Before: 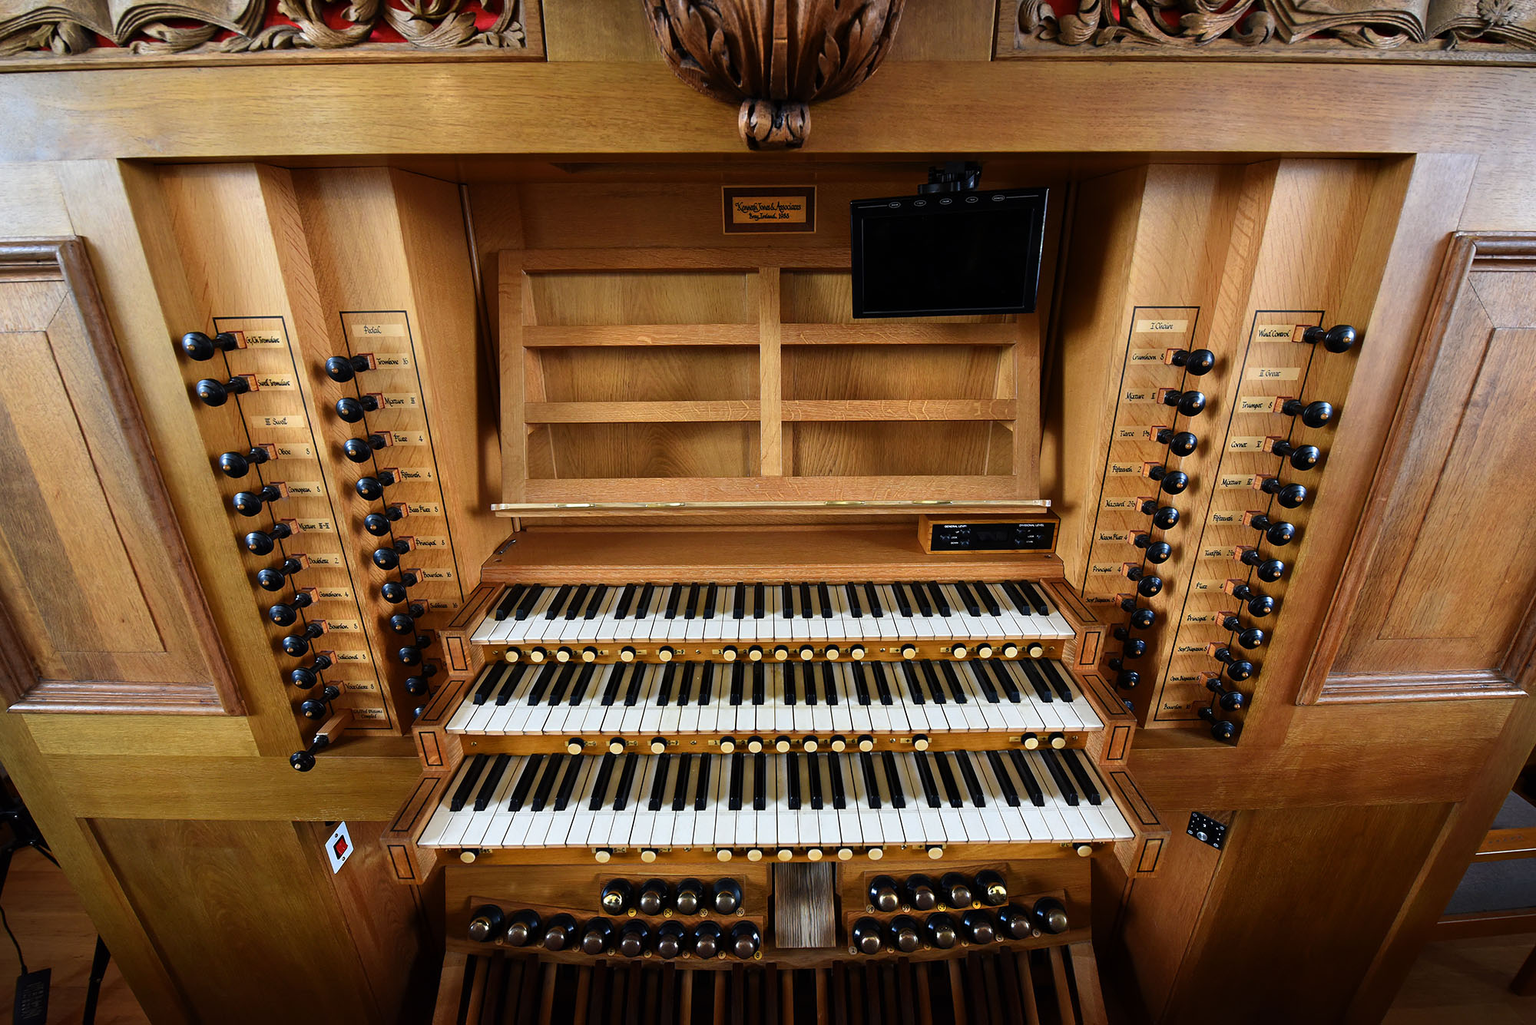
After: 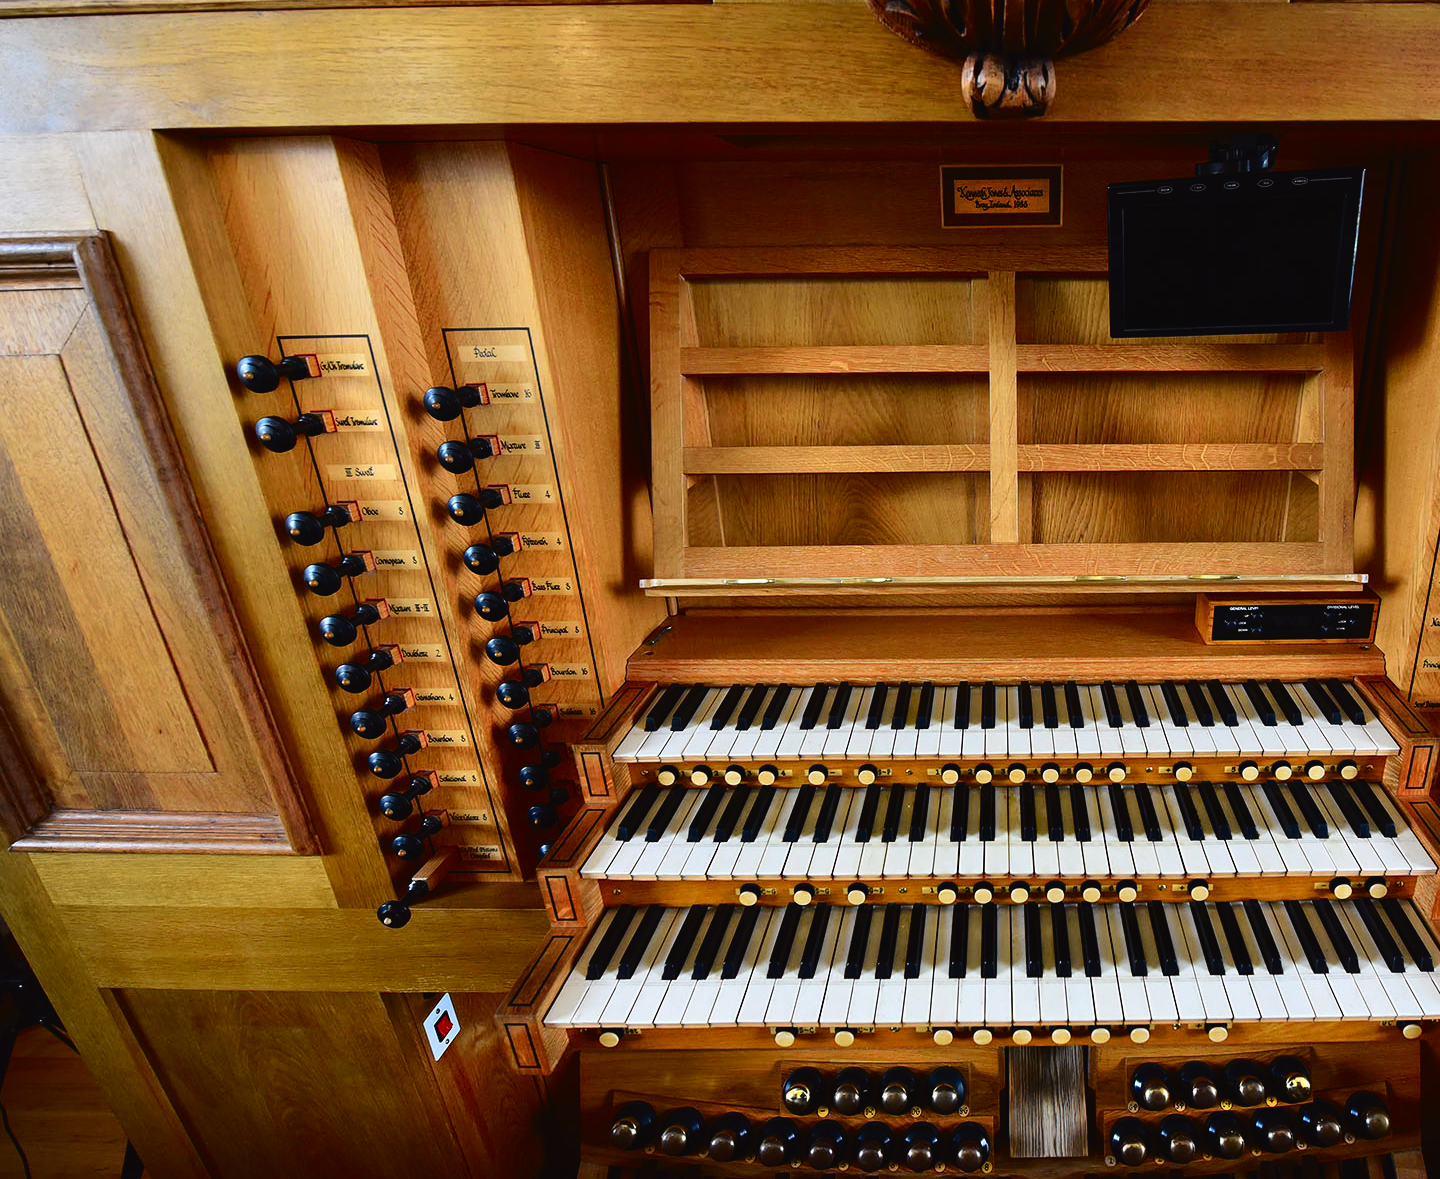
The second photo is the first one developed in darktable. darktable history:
crop: top 5.803%, right 27.864%, bottom 5.804%
white balance: emerald 1
tone curve: curves: ch0 [(0, 0.023) (0.132, 0.075) (0.241, 0.178) (0.487, 0.491) (0.782, 0.8) (1, 0.989)]; ch1 [(0, 0) (0.396, 0.369) (0.467, 0.454) (0.498, 0.5) (0.518, 0.517) (0.57, 0.586) (0.619, 0.663) (0.692, 0.744) (1, 1)]; ch2 [(0, 0) (0.427, 0.416) (0.483, 0.481) (0.503, 0.503) (0.526, 0.527) (0.563, 0.573) (0.632, 0.667) (0.705, 0.737) (0.985, 0.966)], color space Lab, independent channels
